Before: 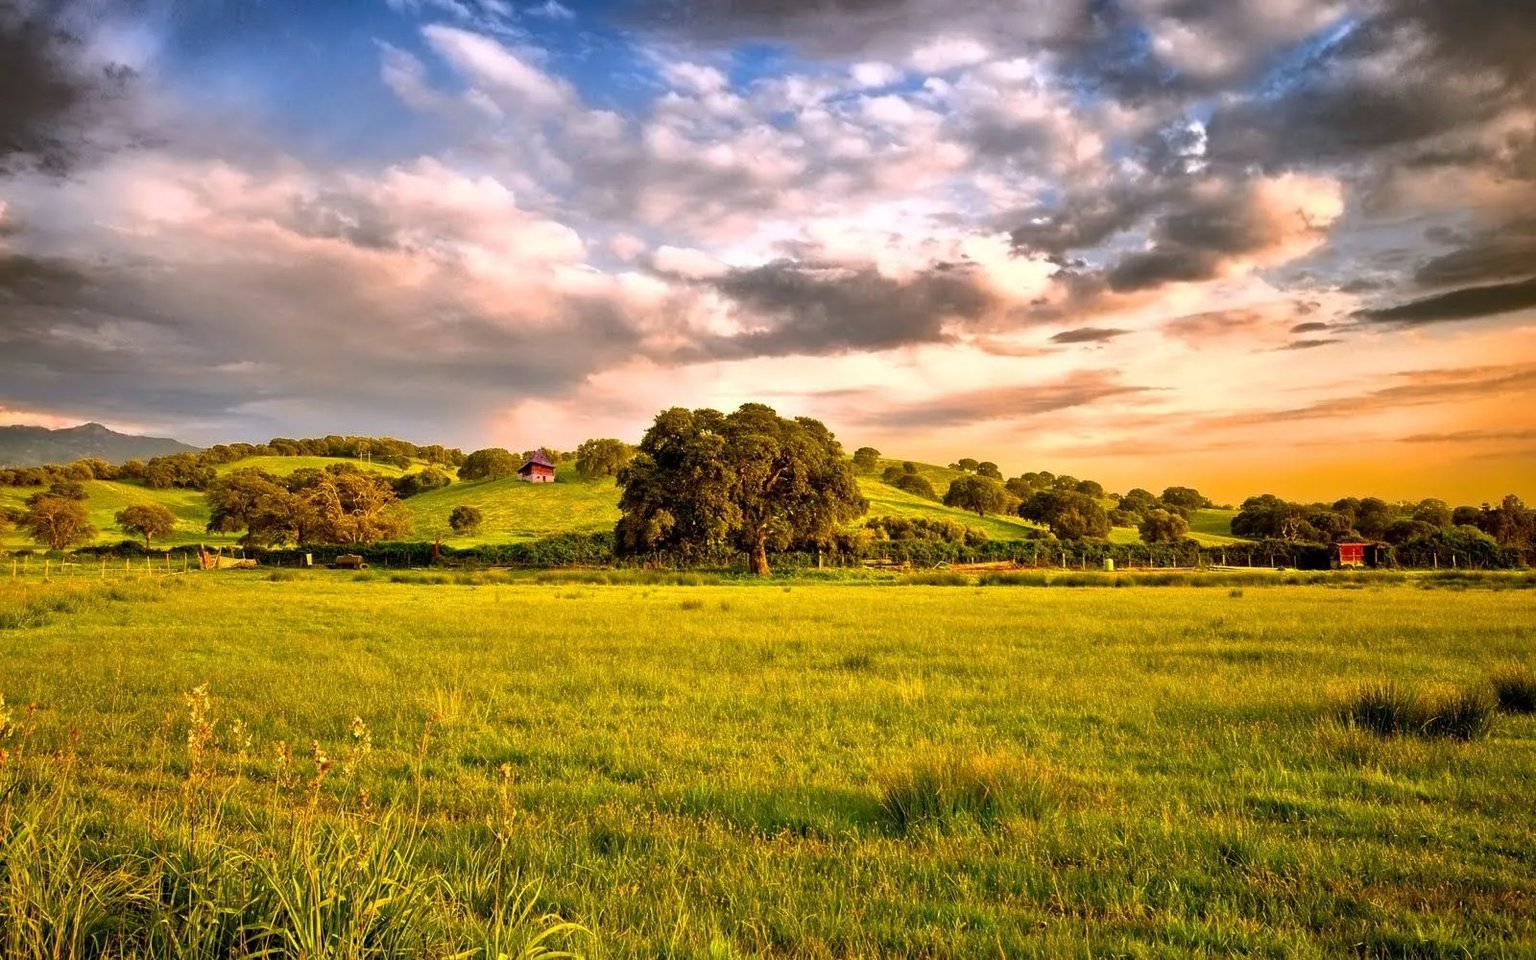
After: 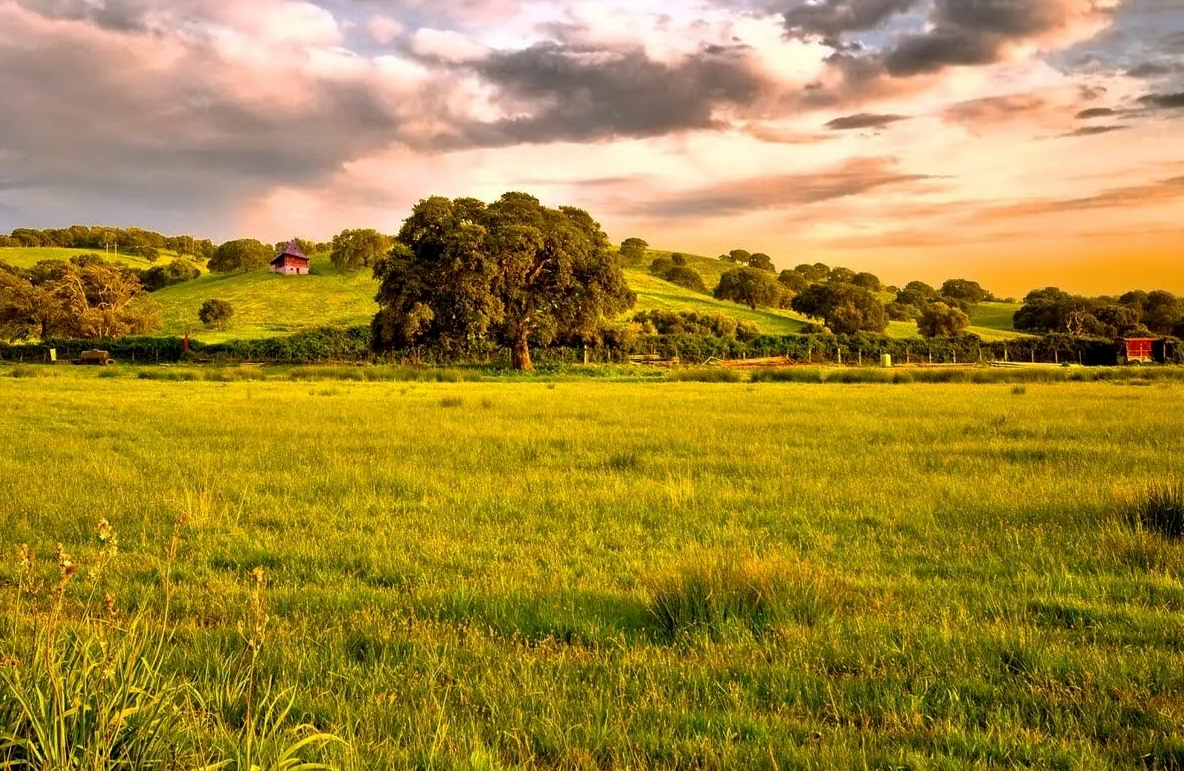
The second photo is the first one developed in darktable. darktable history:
exposure: black level correction 0.001, compensate highlight preservation false
crop: left 16.871%, top 22.857%, right 9.116%
